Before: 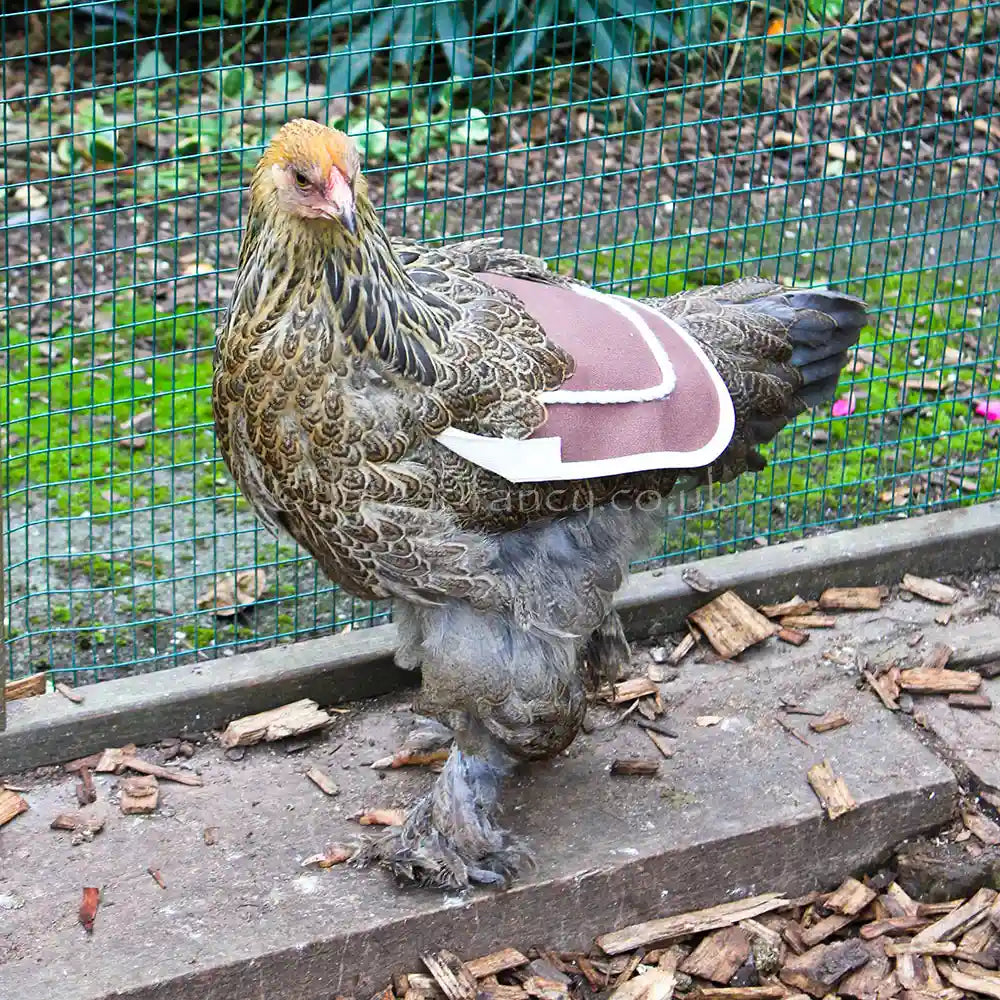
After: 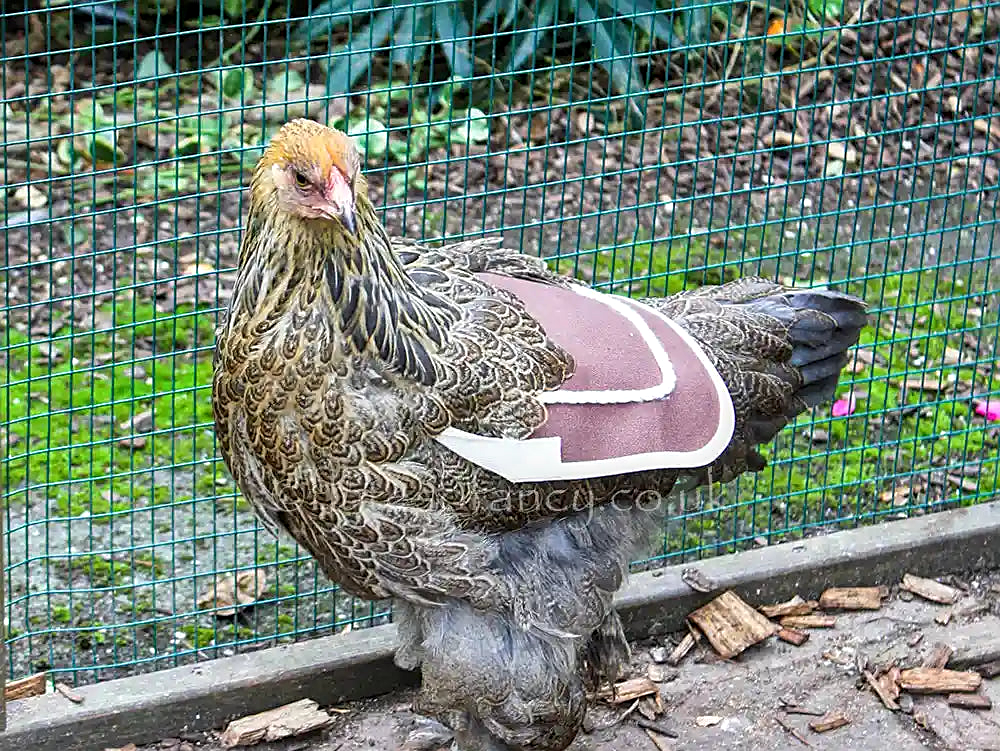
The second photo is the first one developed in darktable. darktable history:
crop: bottom 24.862%
local contrast: on, module defaults
sharpen: on, module defaults
